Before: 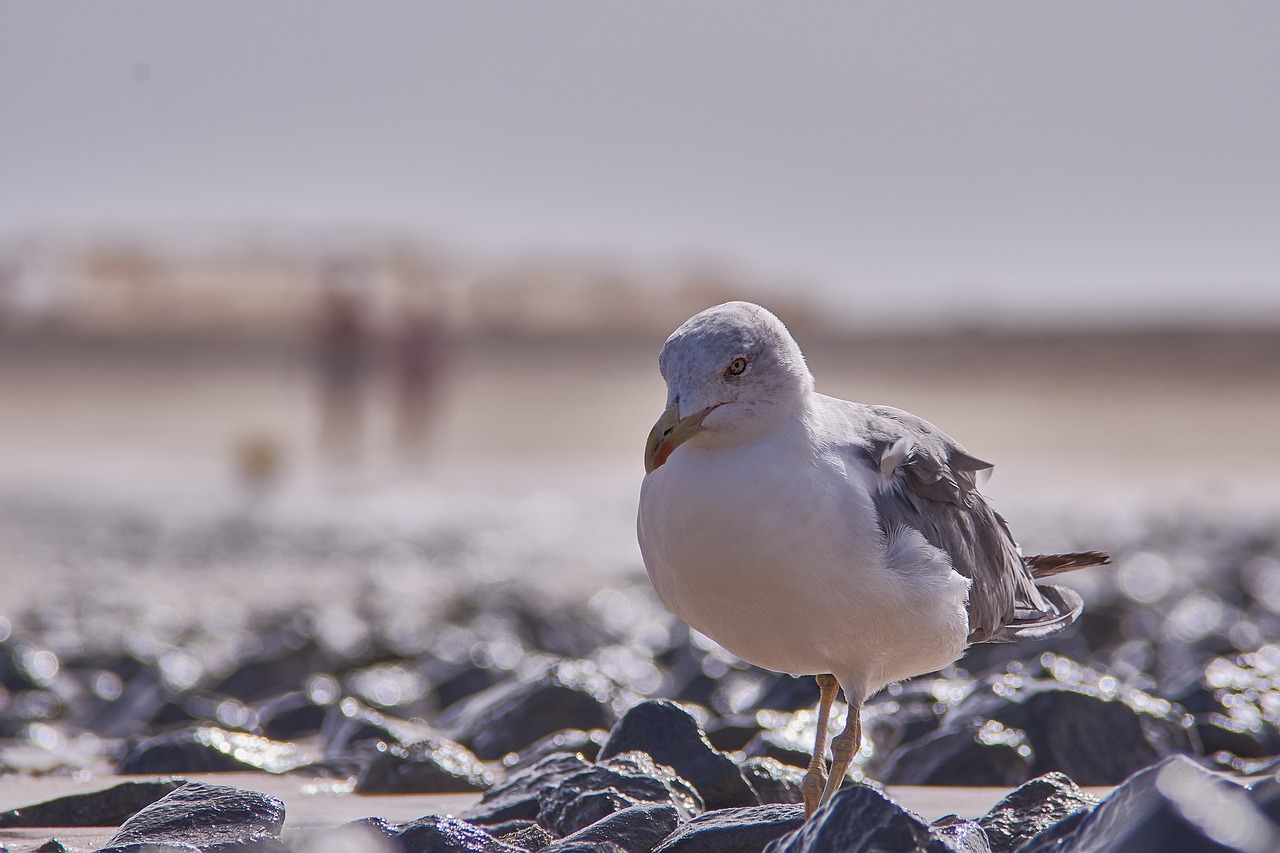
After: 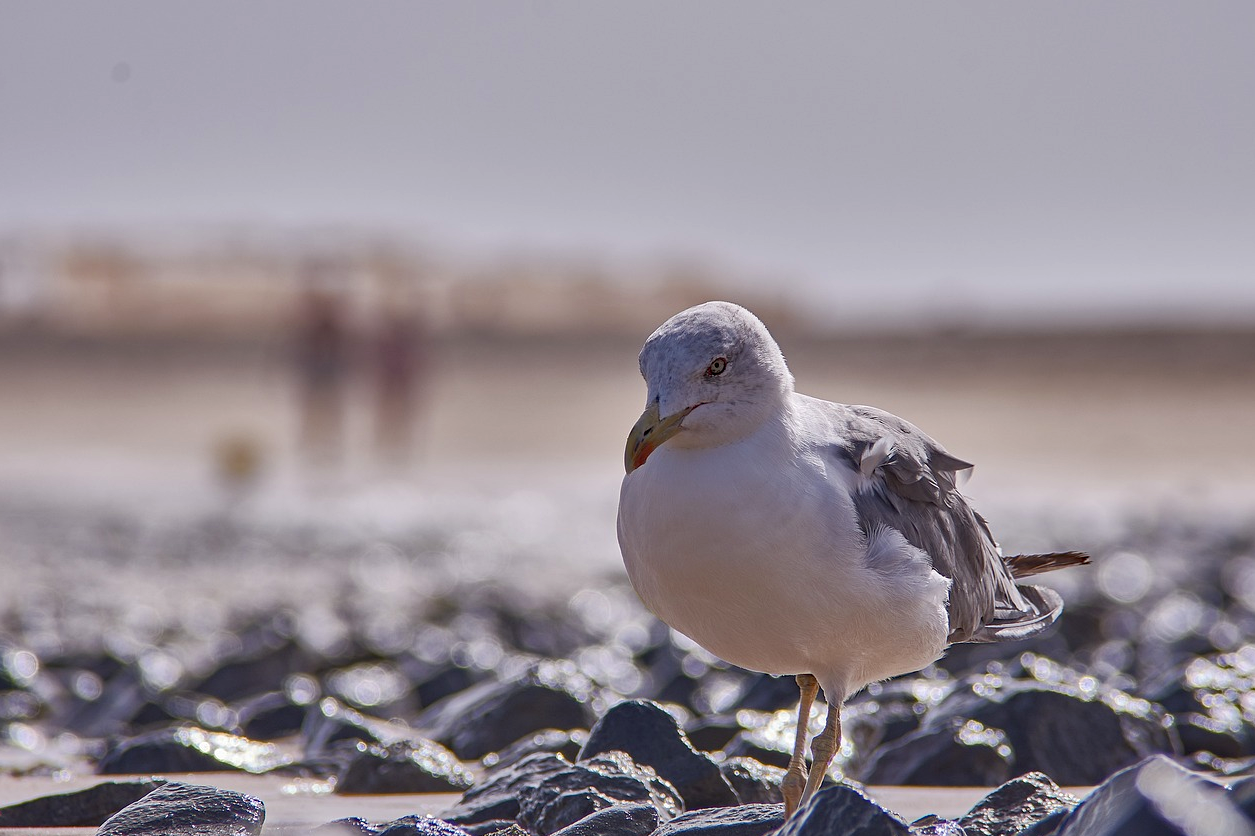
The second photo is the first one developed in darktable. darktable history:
crop: left 1.638%, right 0.288%, bottom 1.894%
haze removal: compatibility mode true
